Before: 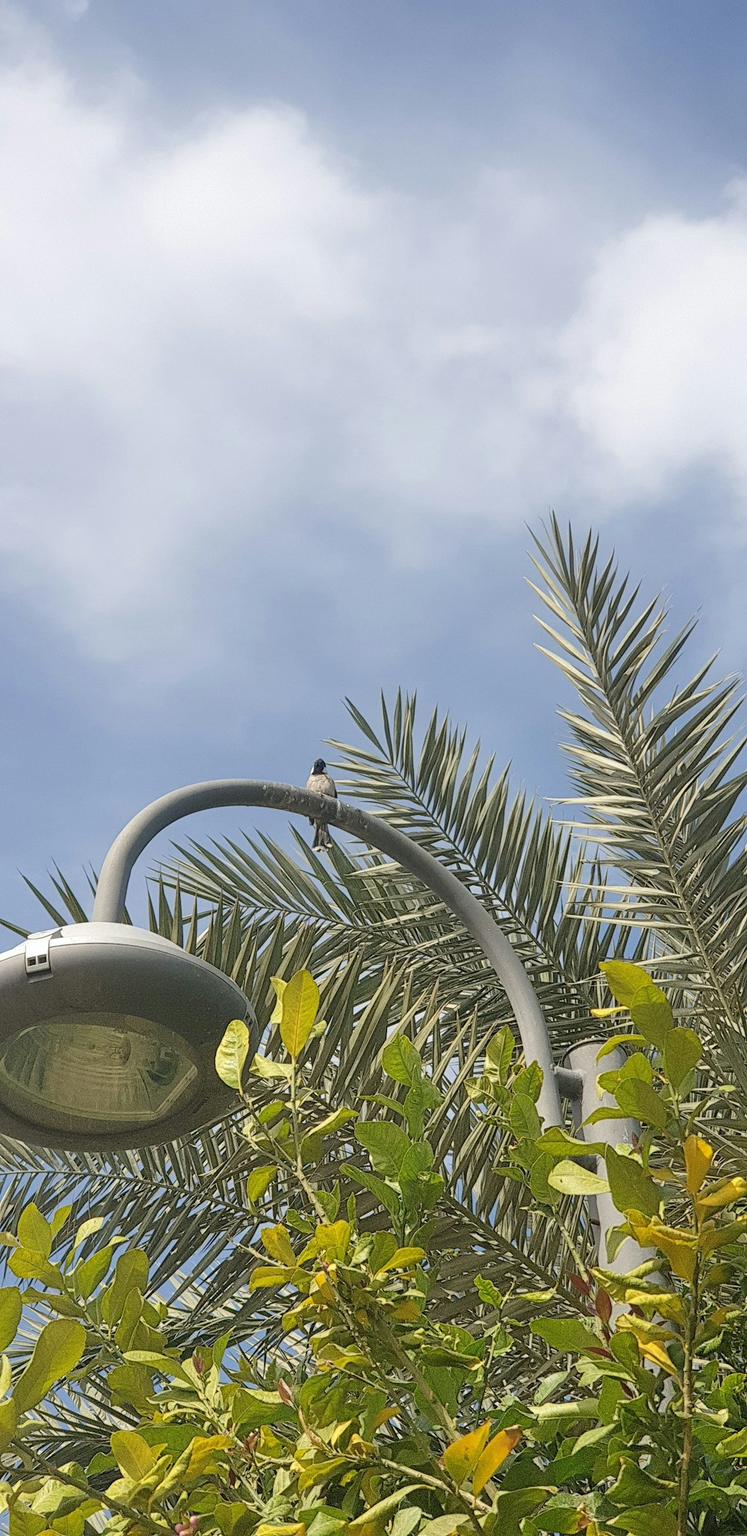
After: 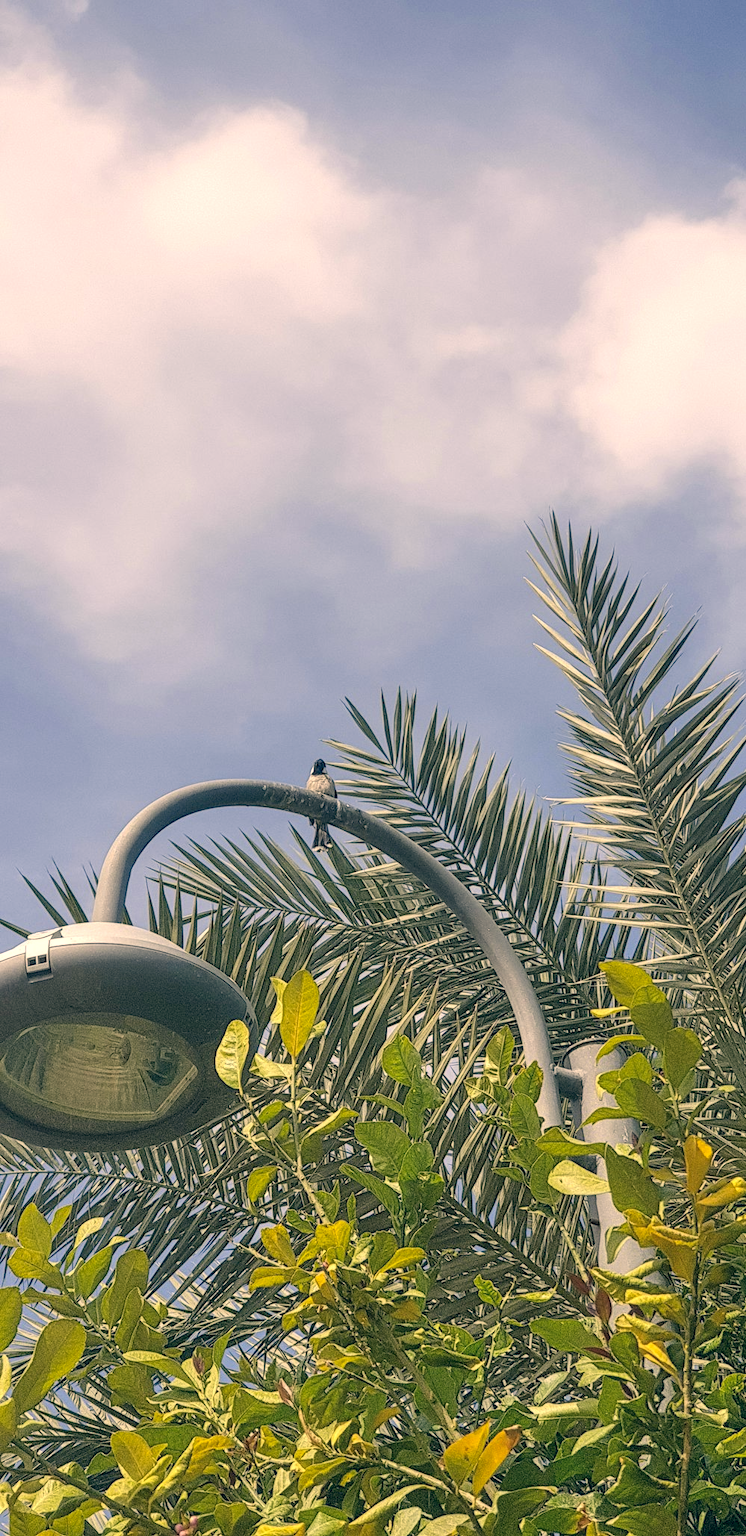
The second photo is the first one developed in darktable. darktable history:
local contrast: detail 130%
color correction: highlights a* 10.31, highlights b* 14.72, shadows a* -10.05, shadows b* -14.95
